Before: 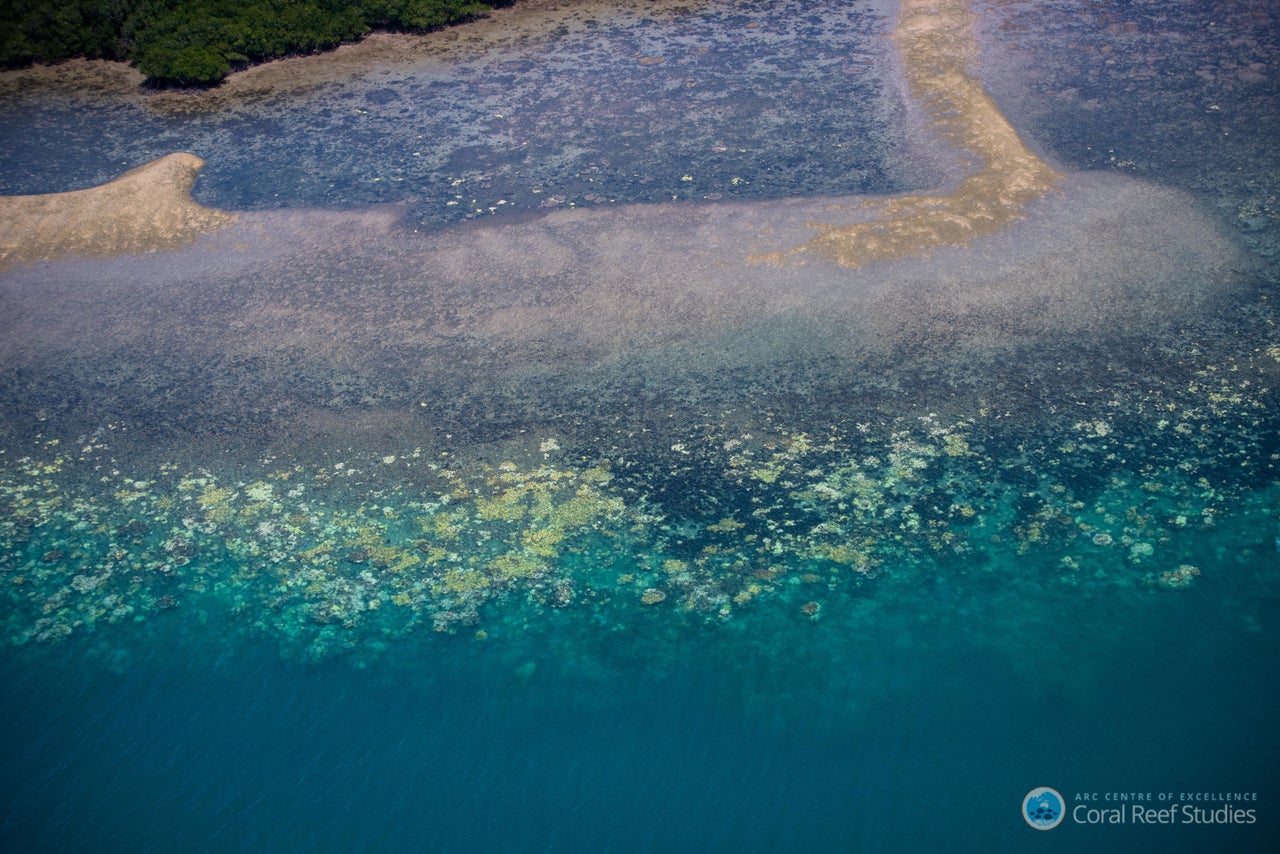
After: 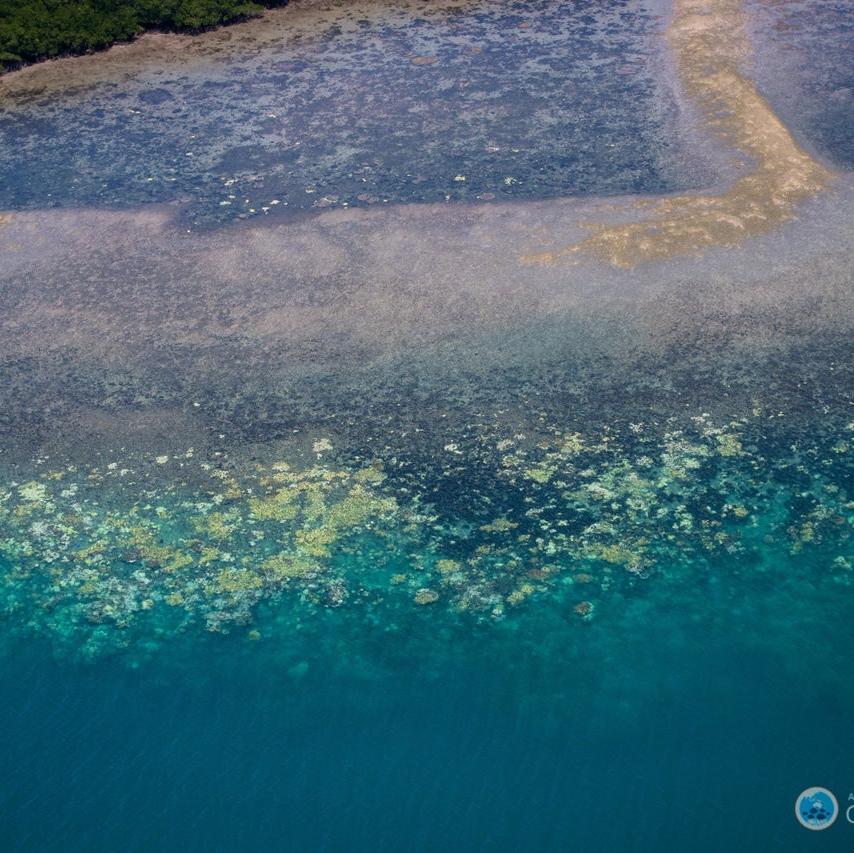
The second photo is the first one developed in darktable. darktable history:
crop and rotate: left 17.748%, right 15.464%
